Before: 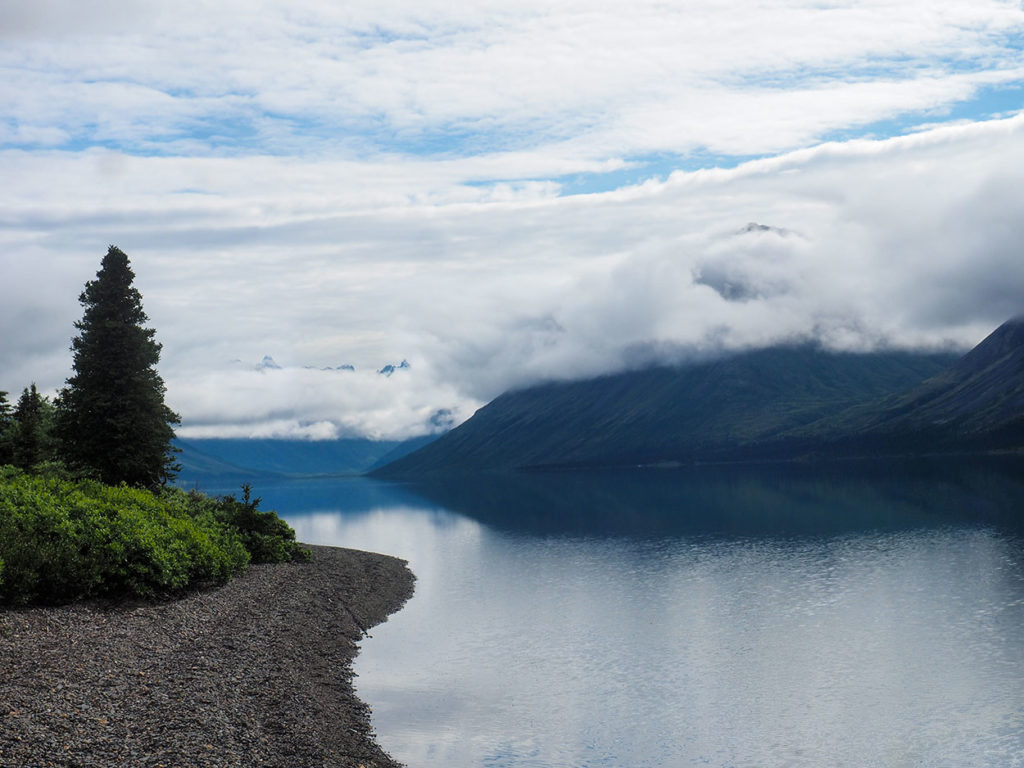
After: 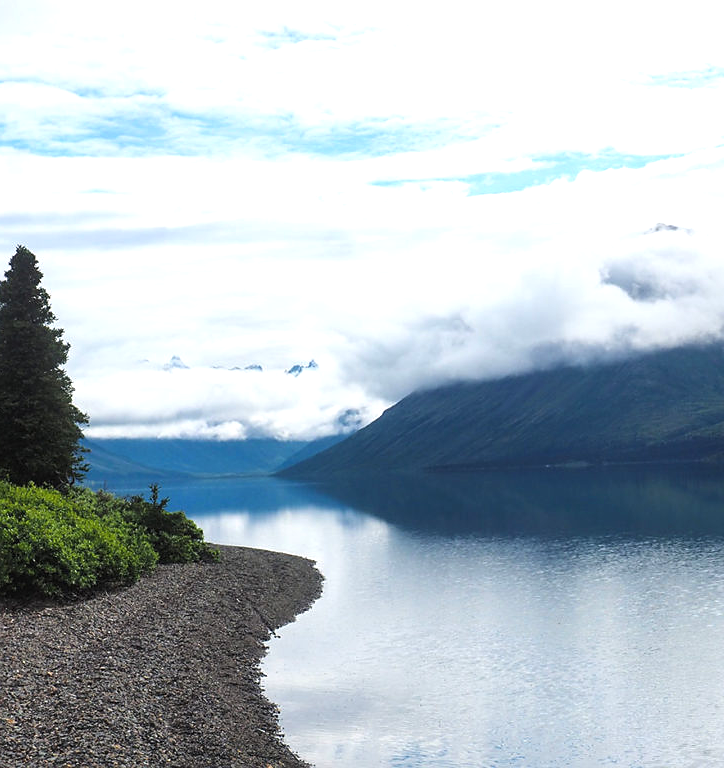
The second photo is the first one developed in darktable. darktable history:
crop and rotate: left 9.061%, right 20.142%
sharpen: radius 1.458, amount 0.398, threshold 1.271
exposure: black level correction -0.002, exposure 0.708 EV, compensate exposure bias true, compensate highlight preservation false
